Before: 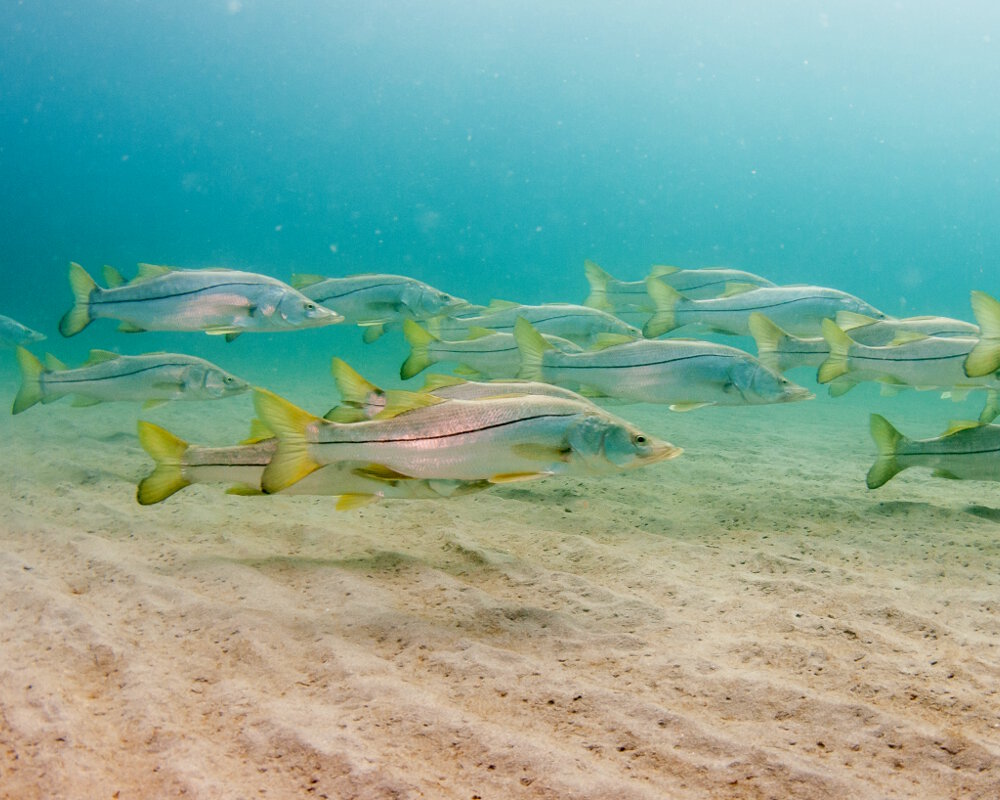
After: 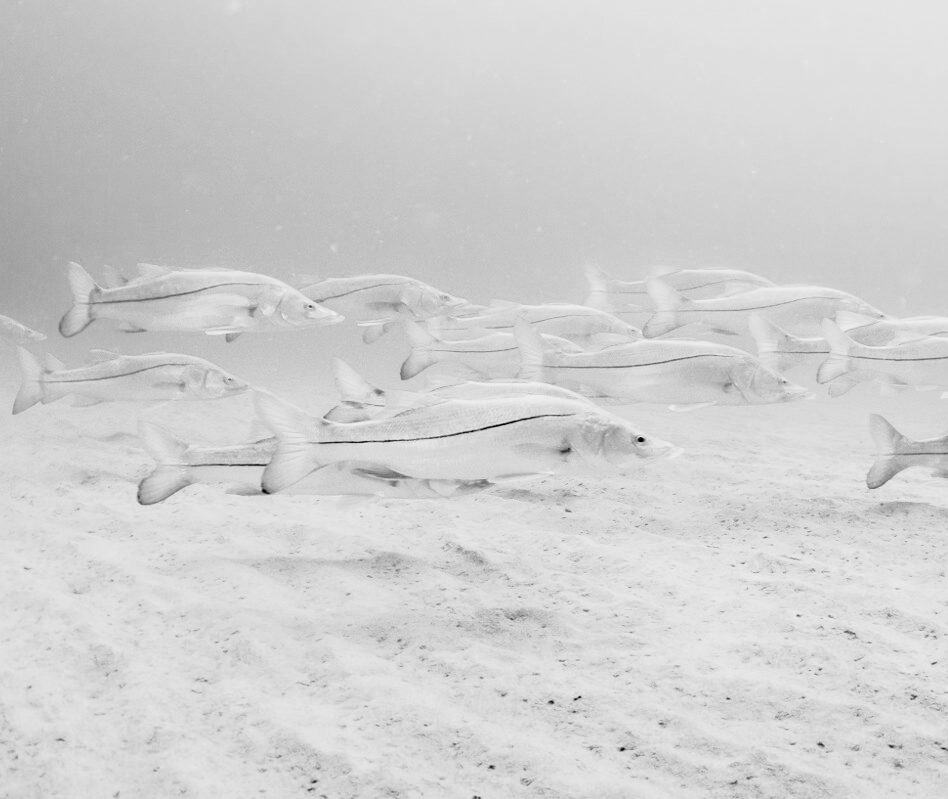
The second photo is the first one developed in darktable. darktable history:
crop and rotate: right 5.167%
exposure: black level correction 0.001, exposure 2 EV, compensate highlight preservation false
filmic rgb: black relative exposure -7.65 EV, white relative exposure 4.56 EV, hardness 3.61
monochrome: a -74.22, b 78.2
